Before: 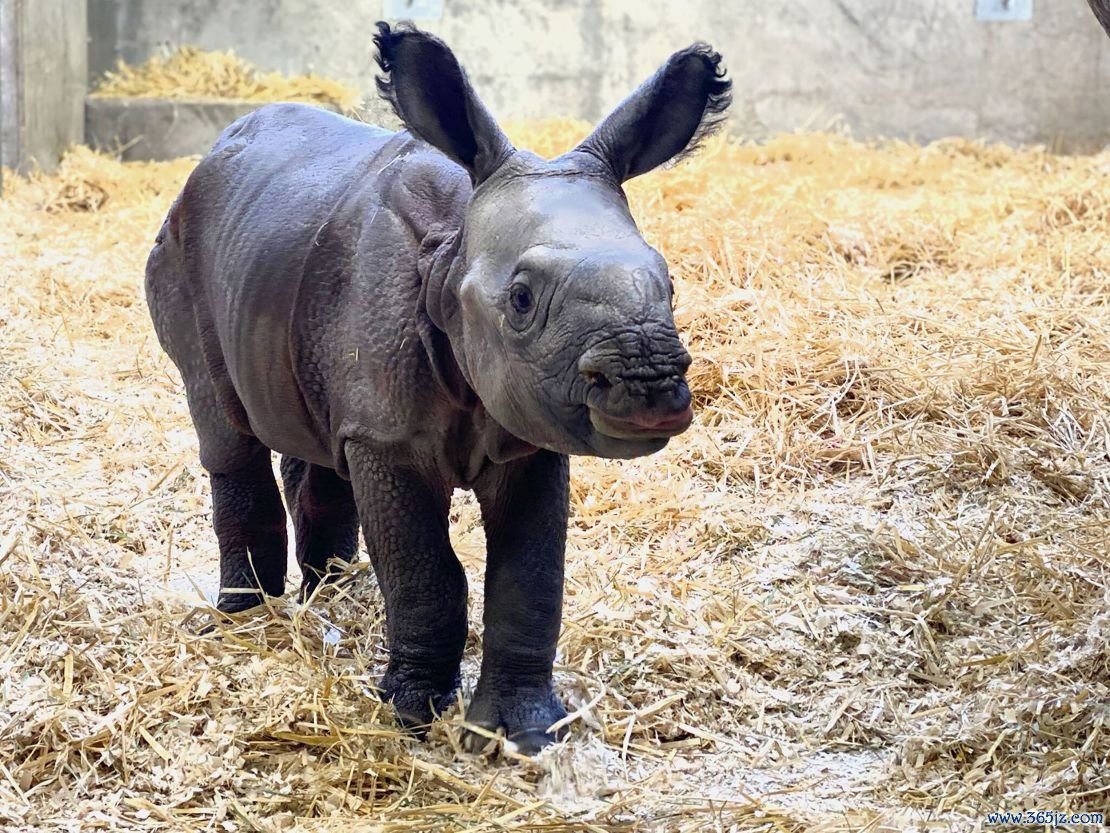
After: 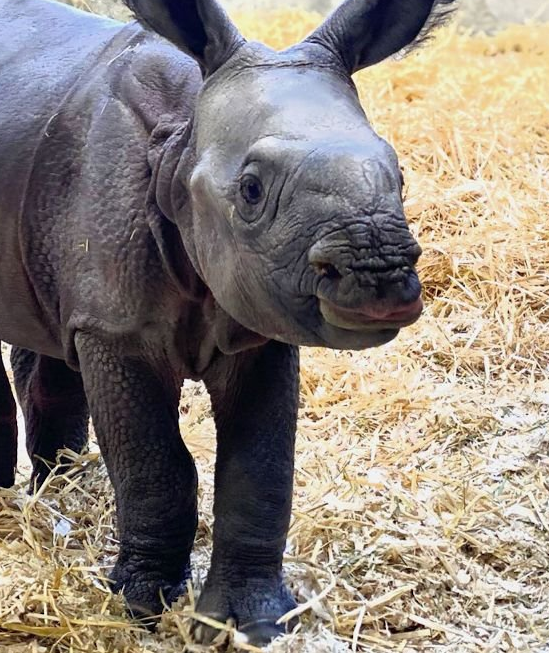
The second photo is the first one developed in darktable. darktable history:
crop and rotate: angle 0.019°, left 24.324%, top 13.095%, right 26.181%, bottom 8.45%
